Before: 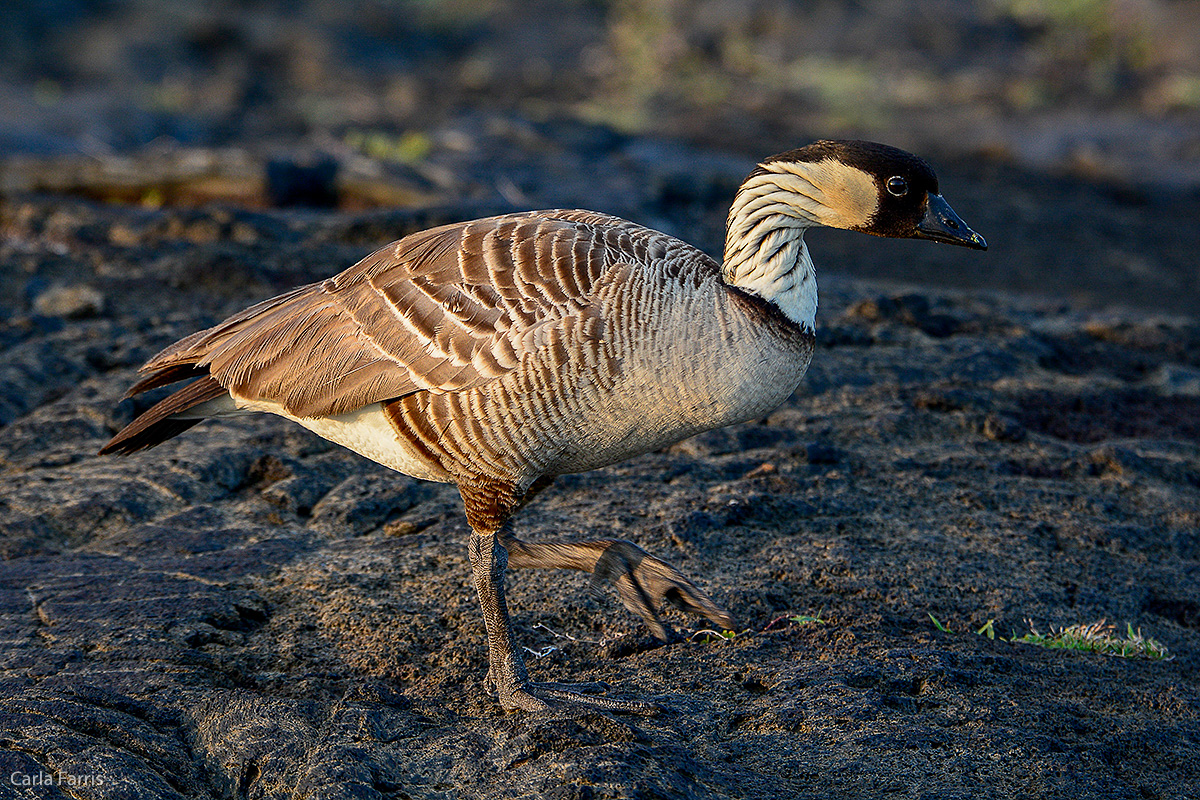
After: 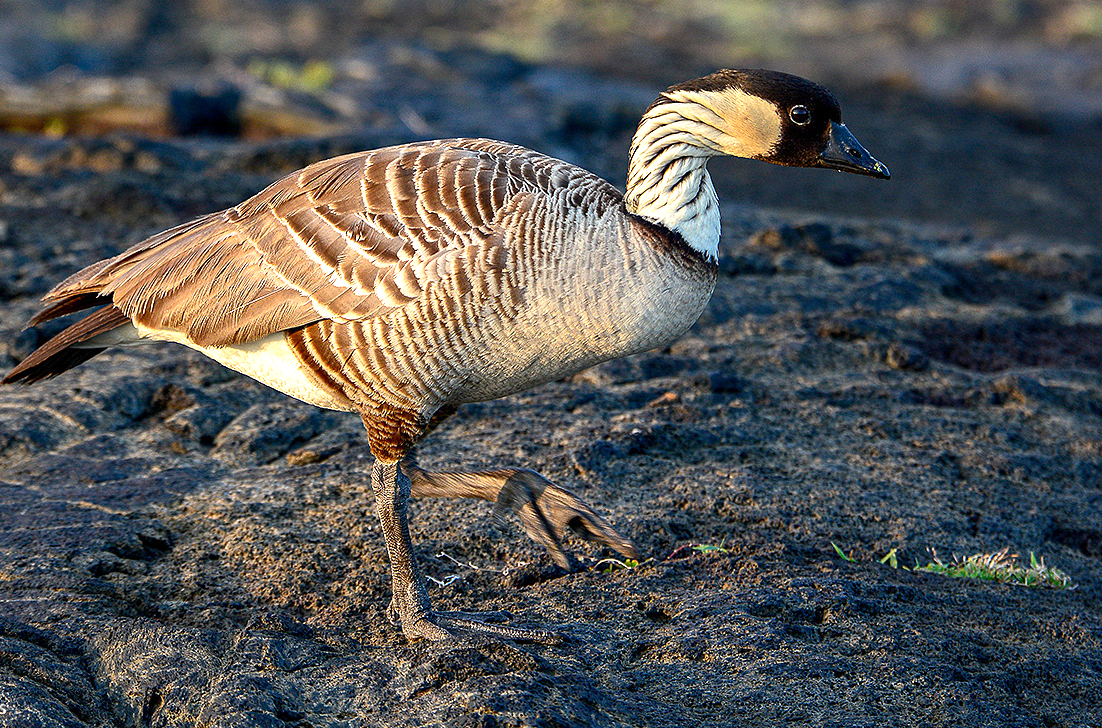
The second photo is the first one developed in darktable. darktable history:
exposure: exposure 0.74 EV, compensate highlight preservation false
crop and rotate: left 8.105%, top 8.974%
